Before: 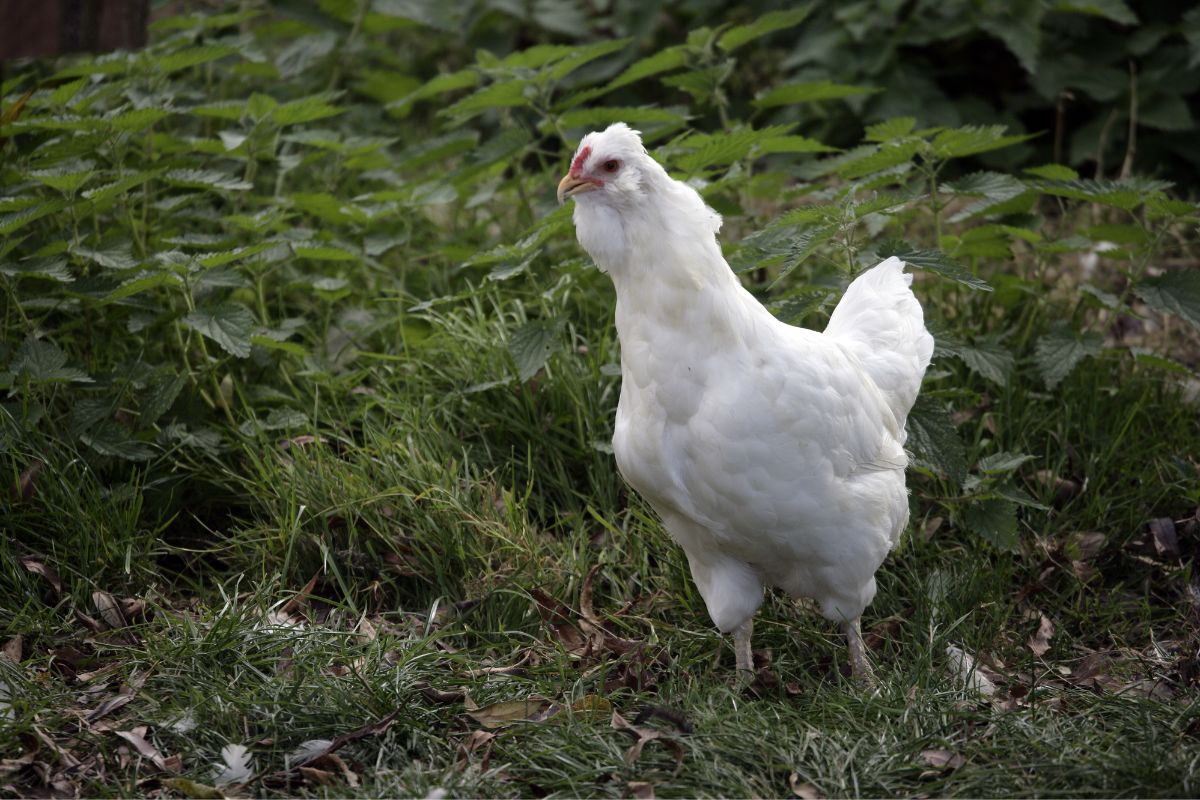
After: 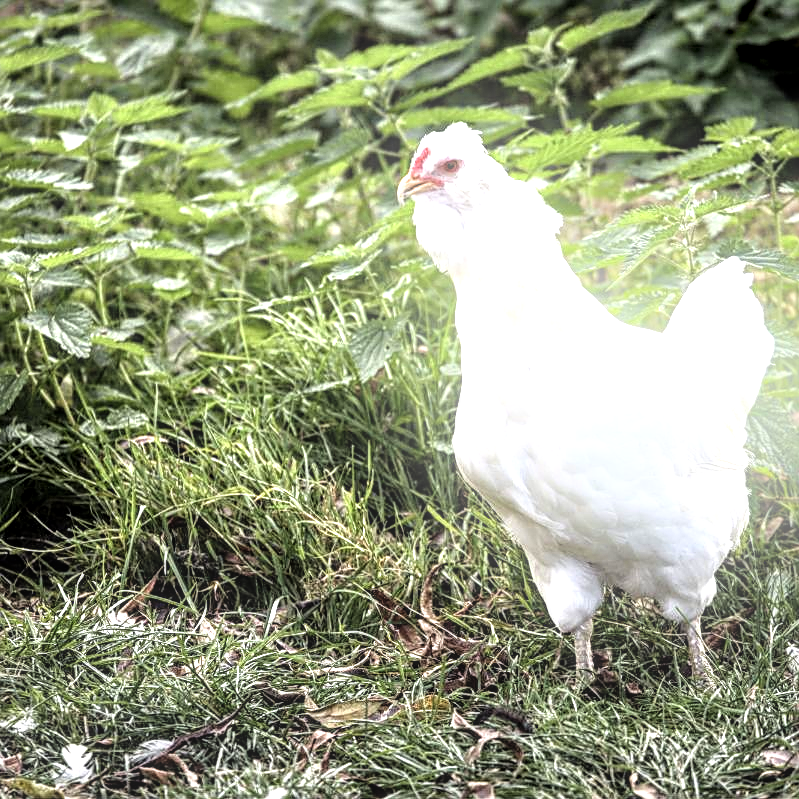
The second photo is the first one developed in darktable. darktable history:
local contrast: highlights 19%, detail 186%
exposure: black level correction 0, exposure 1.4 EV, compensate highlight preservation false
white balance: emerald 1
sharpen: on, module defaults
bloom: on, module defaults
filmic rgb: white relative exposure 2.34 EV, hardness 6.59
crop and rotate: left 13.409%, right 19.924%
